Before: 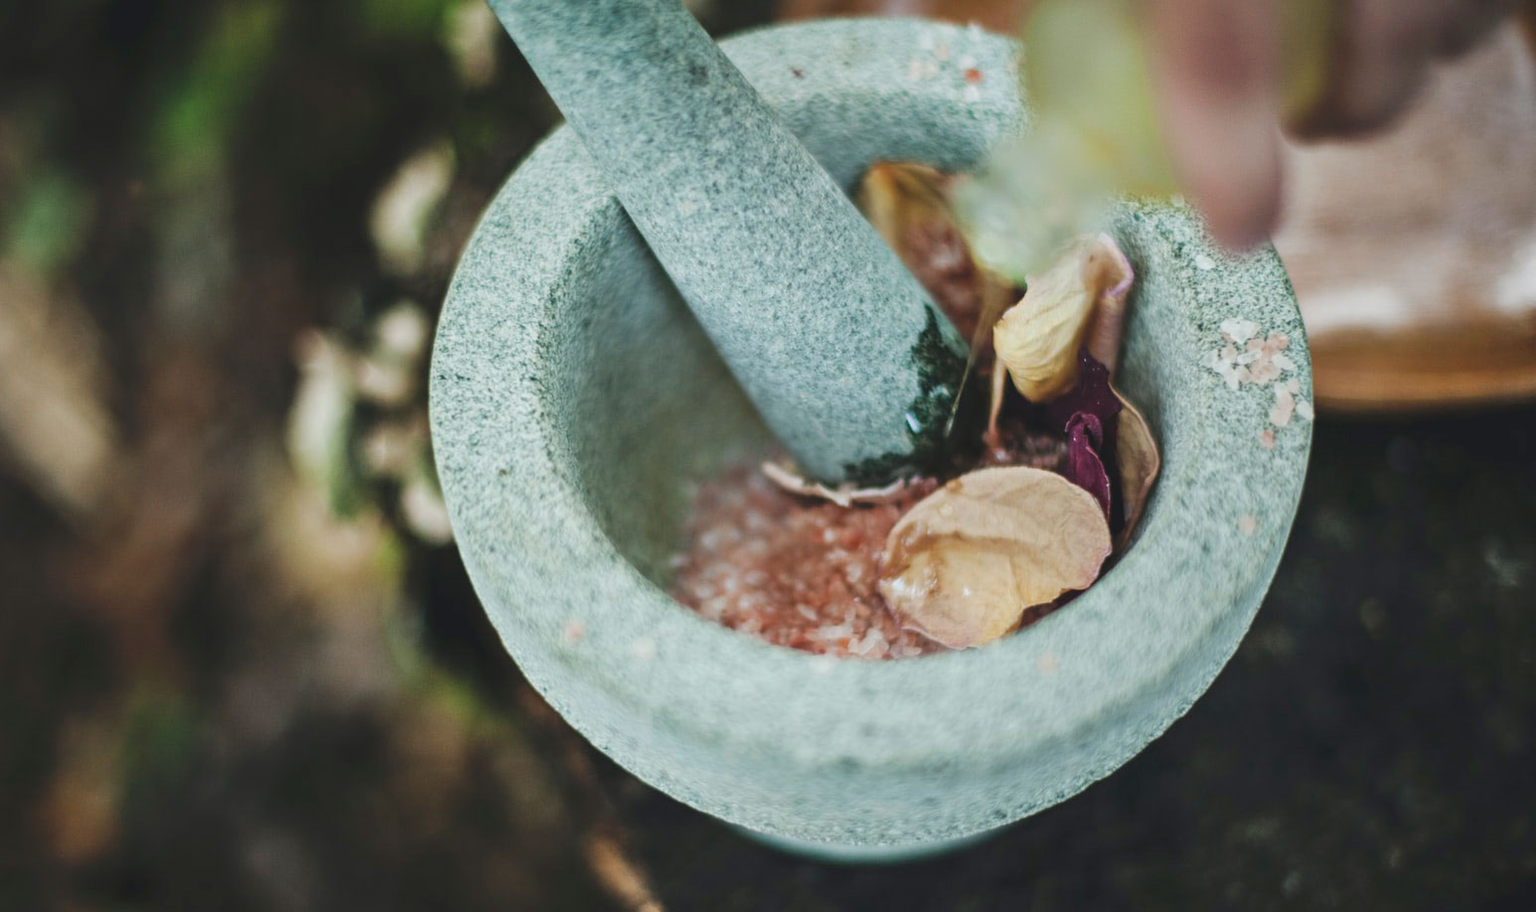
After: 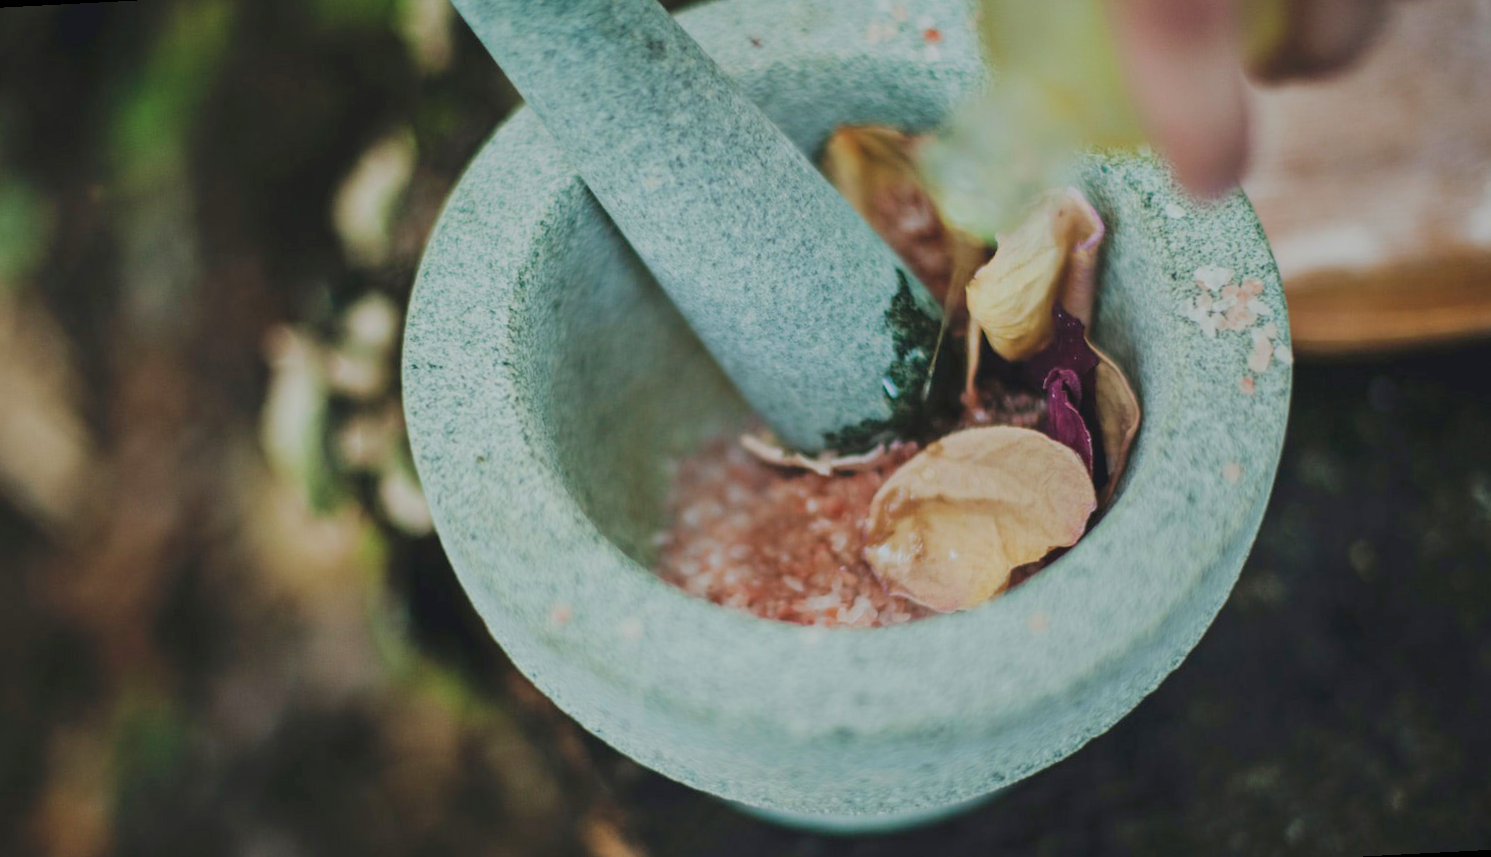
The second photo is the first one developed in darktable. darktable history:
velvia: strength 15%
rotate and perspective: rotation -3°, crop left 0.031, crop right 0.968, crop top 0.07, crop bottom 0.93
filmic rgb: black relative exposure -13 EV, threshold 3 EV, target white luminance 85%, hardness 6.3, latitude 42.11%, contrast 0.858, shadows ↔ highlights balance 8.63%, color science v4 (2020), enable highlight reconstruction true
